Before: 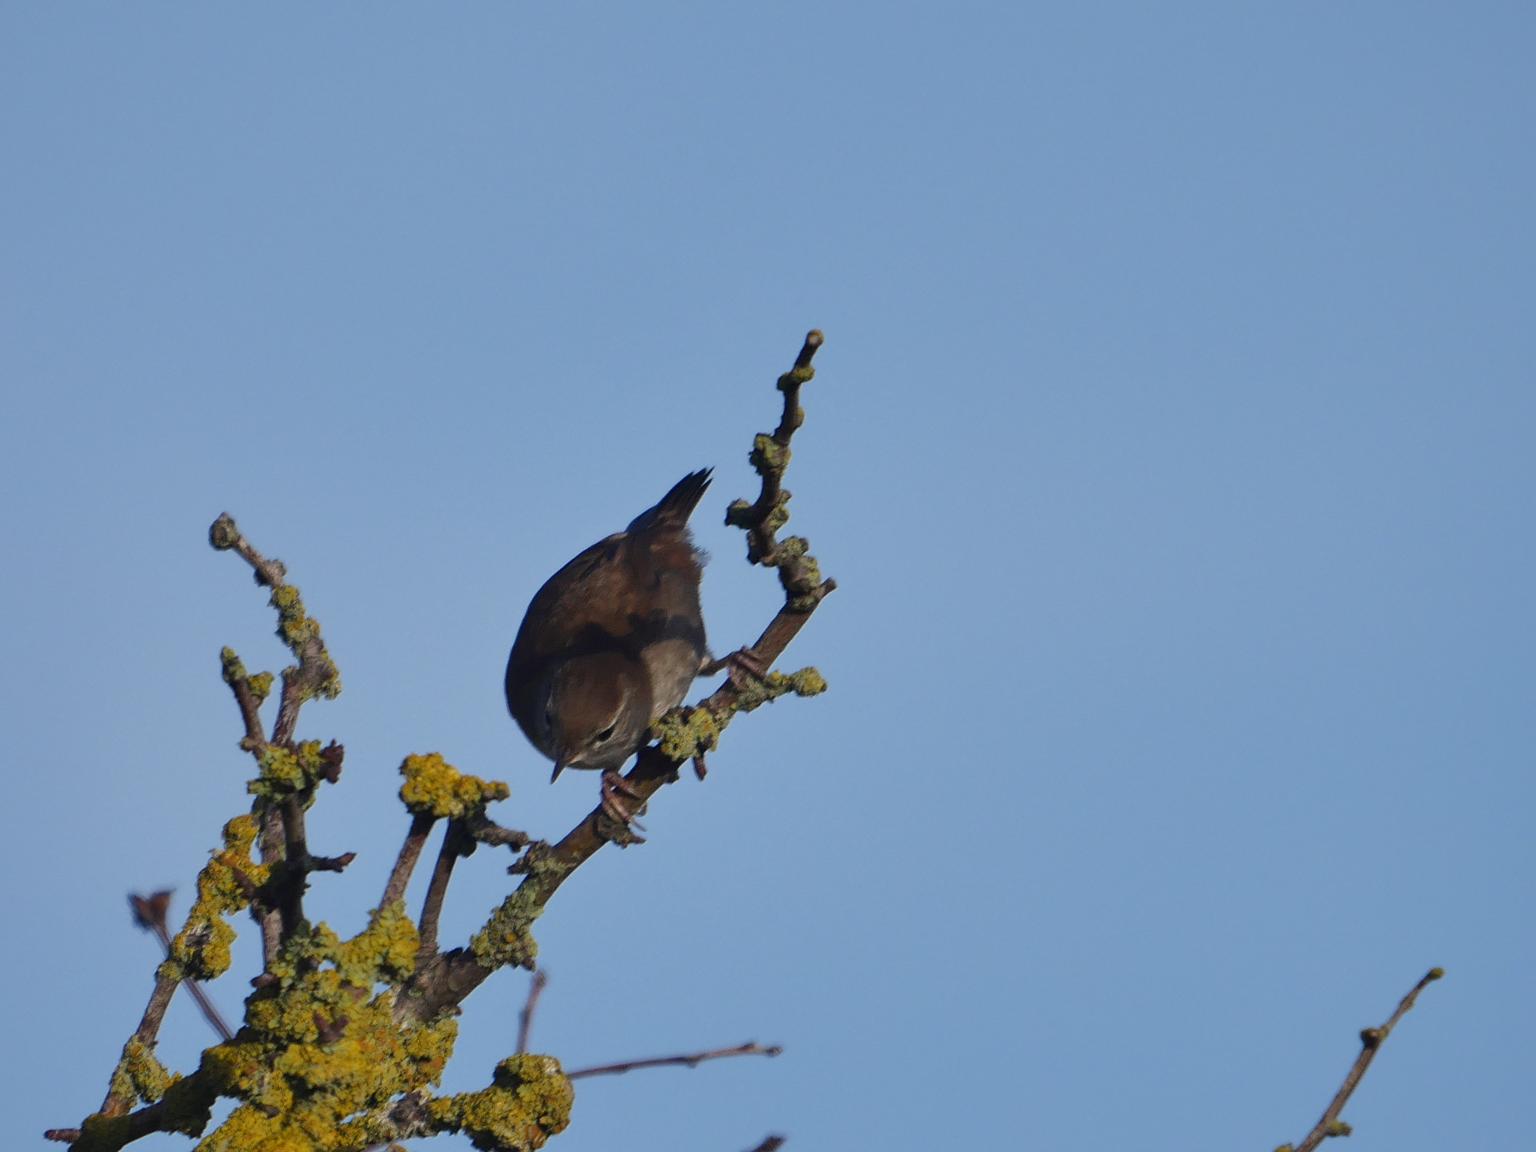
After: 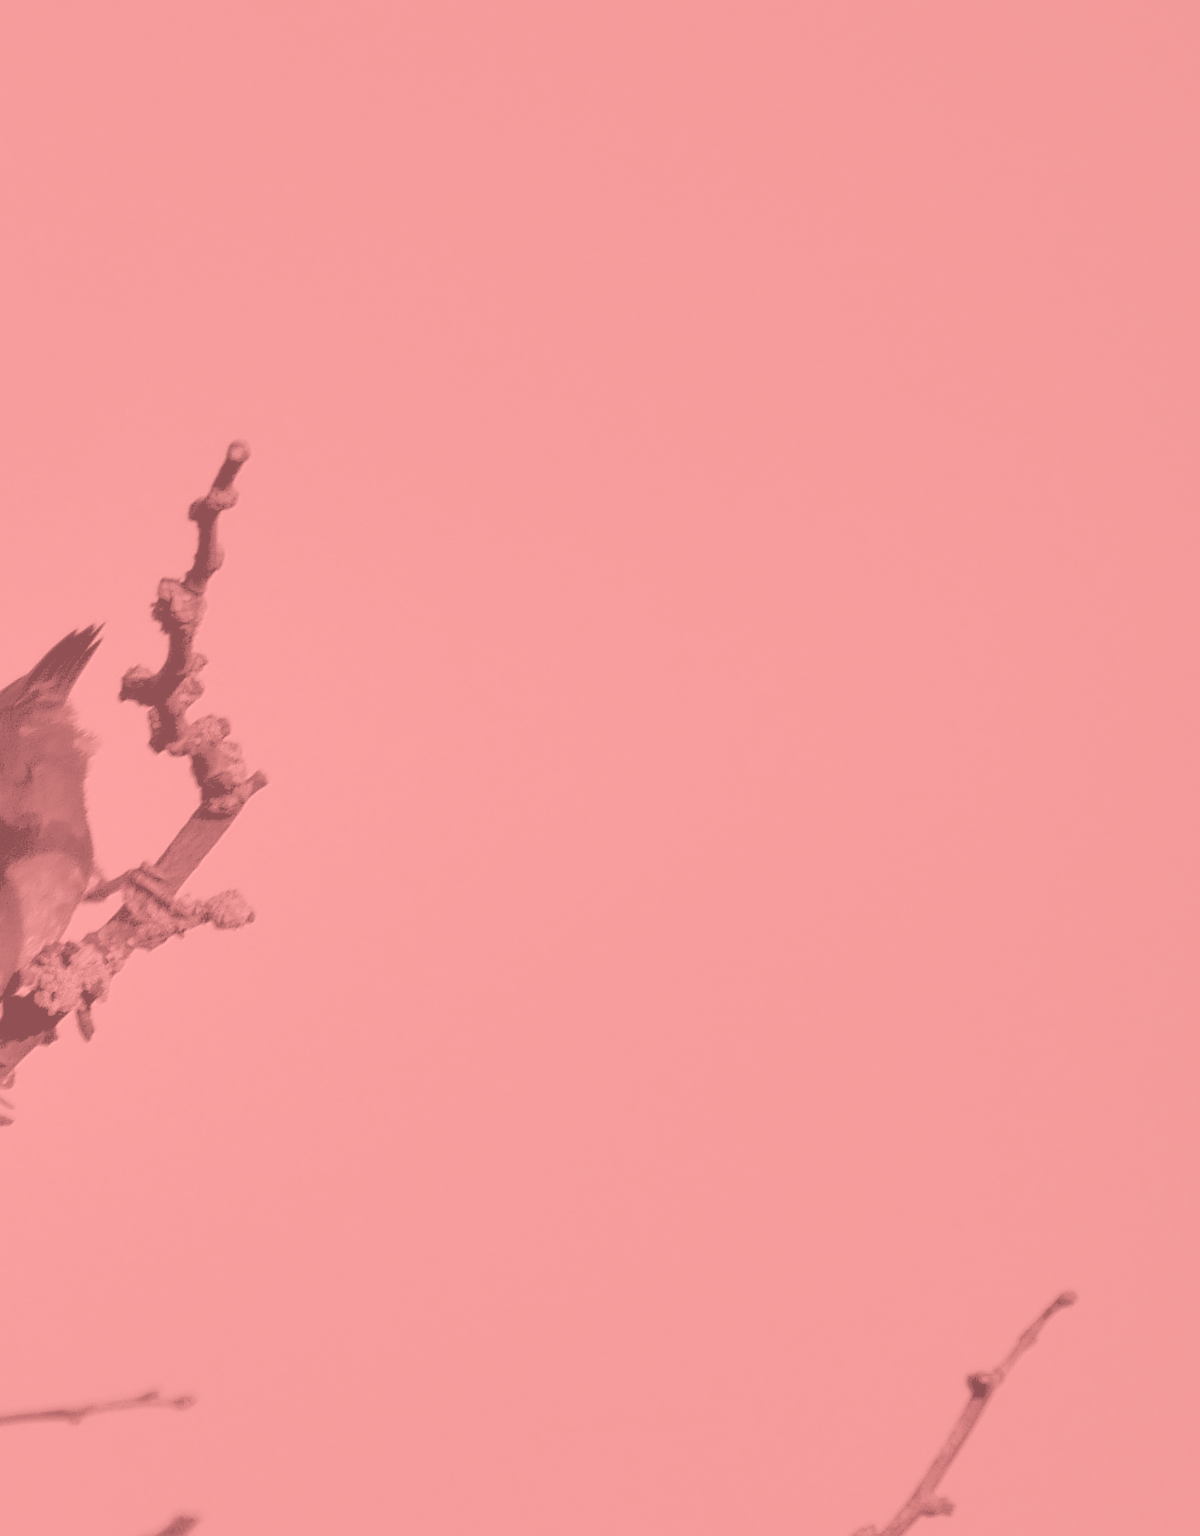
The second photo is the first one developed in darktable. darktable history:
crop: left 41.402%
shadows and highlights: shadows 43.06, highlights 6.94
colorize: saturation 51%, source mix 50.67%, lightness 50.67%
split-toning: shadows › saturation 0.24, highlights › hue 54°, highlights › saturation 0.24
rgb levels: preserve colors sum RGB, levels [[0.038, 0.433, 0.934], [0, 0.5, 1], [0, 0.5, 1]]
